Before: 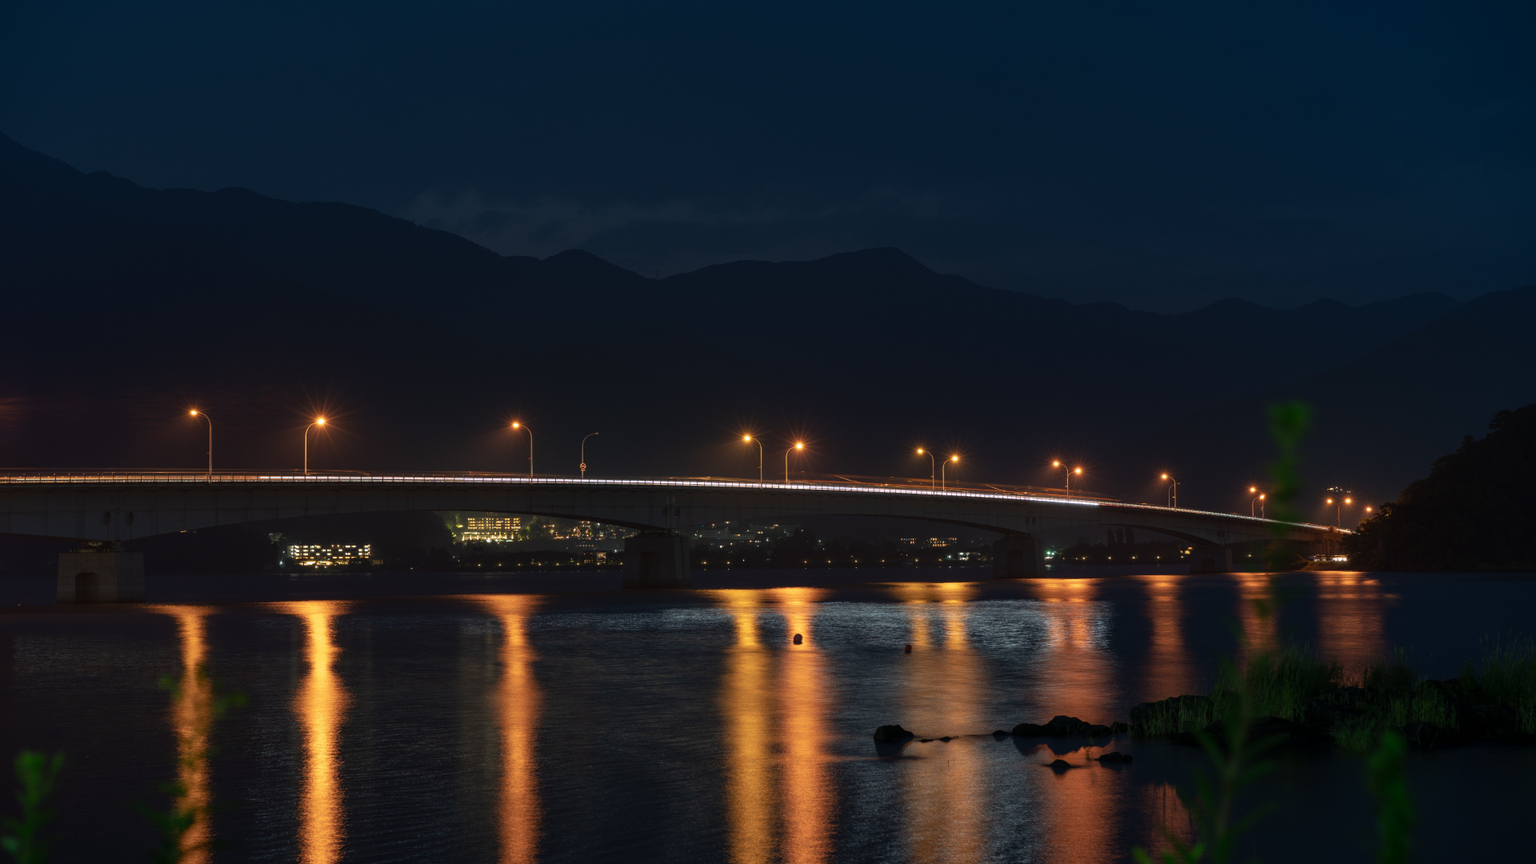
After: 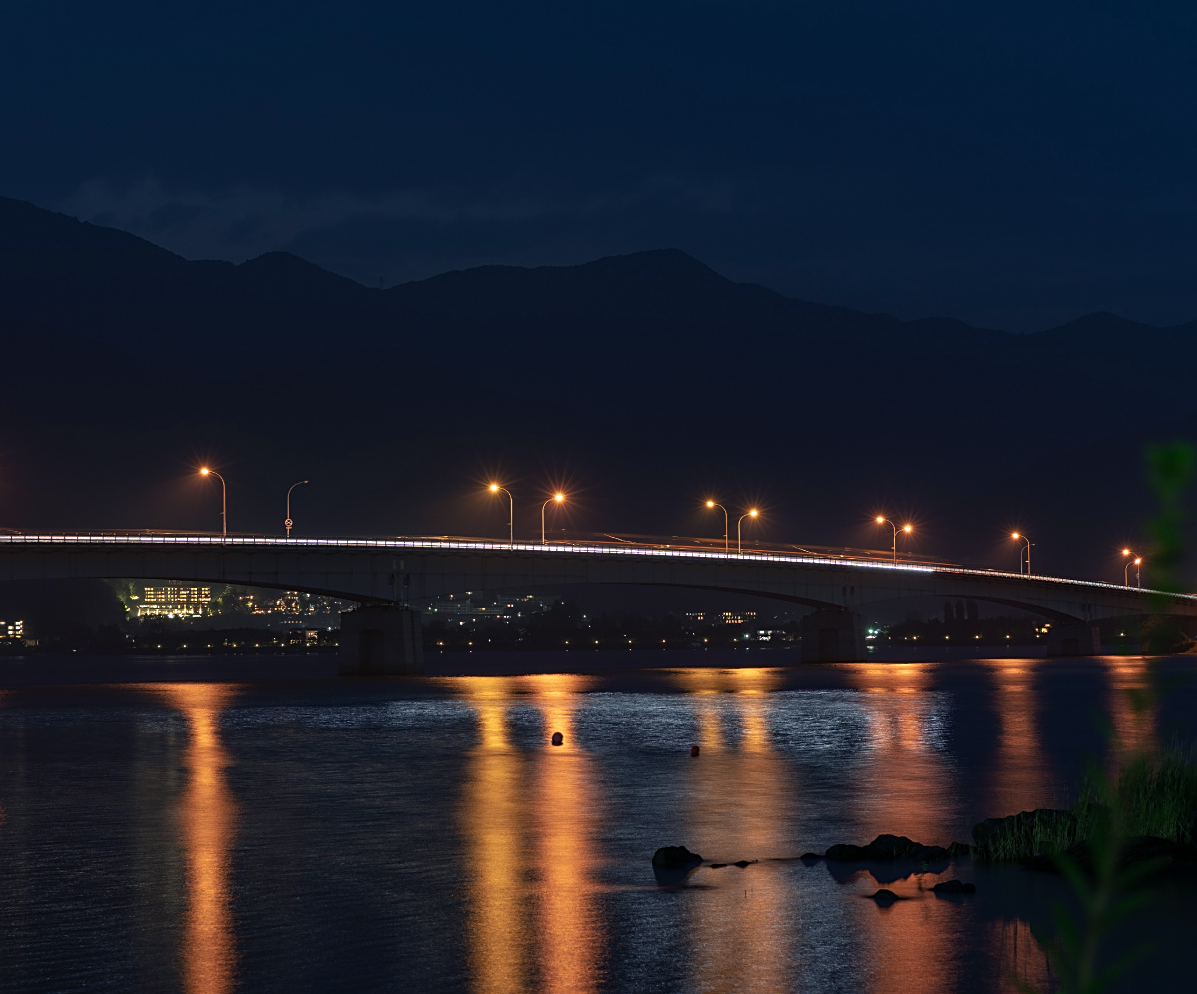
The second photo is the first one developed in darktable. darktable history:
sharpen: on, module defaults
crop and rotate: left 22.918%, top 5.629%, right 14.711%, bottom 2.247%
color balance rgb: shadows lift › chroma 1.41%, shadows lift › hue 260°, power › chroma 0.5%, power › hue 260°, highlights gain › chroma 1%, highlights gain › hue 27°, saturation formula JzAzBz (2021)
white balance: red 0.984, blue 1.059
